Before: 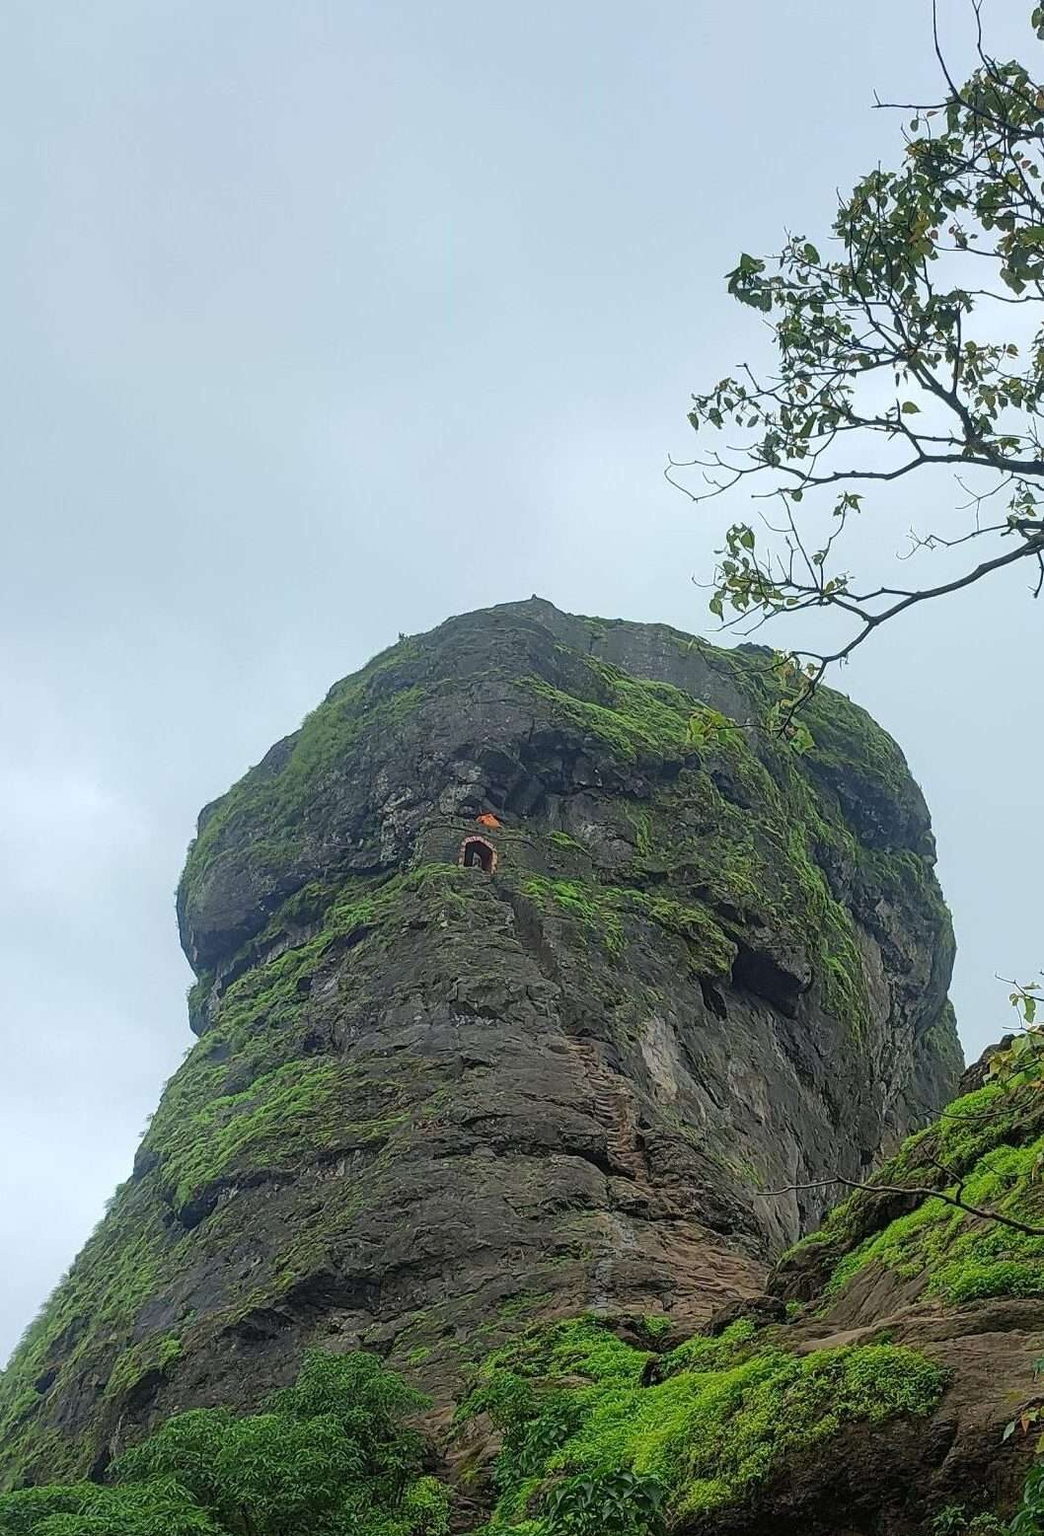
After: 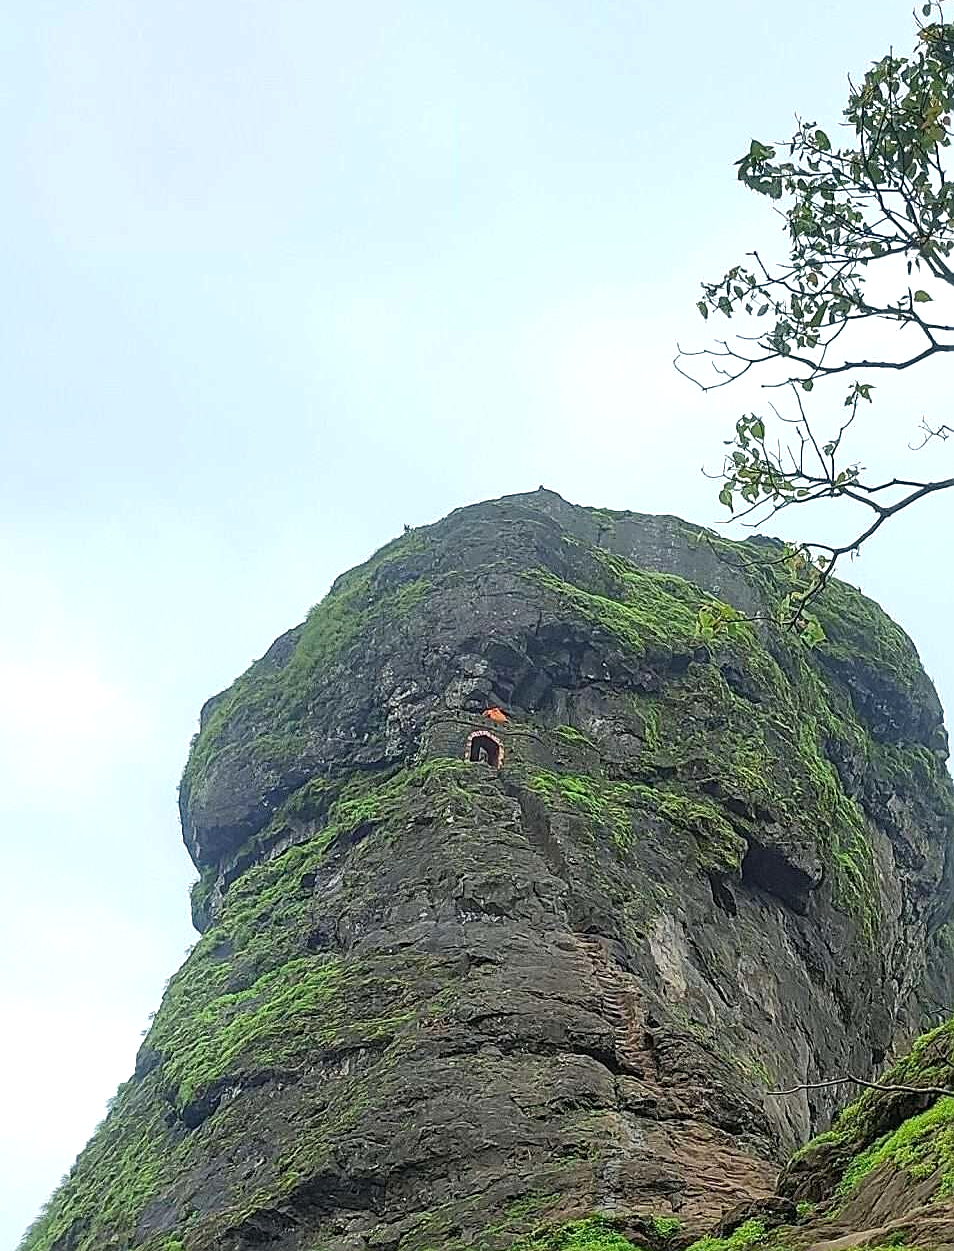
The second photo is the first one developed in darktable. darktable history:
crop: top 7.549%, right 9.747%, bottom 12.086%
exposure: exposure 0.494 EV, compensate highlight preservation false
sharpen: on, module defaults
